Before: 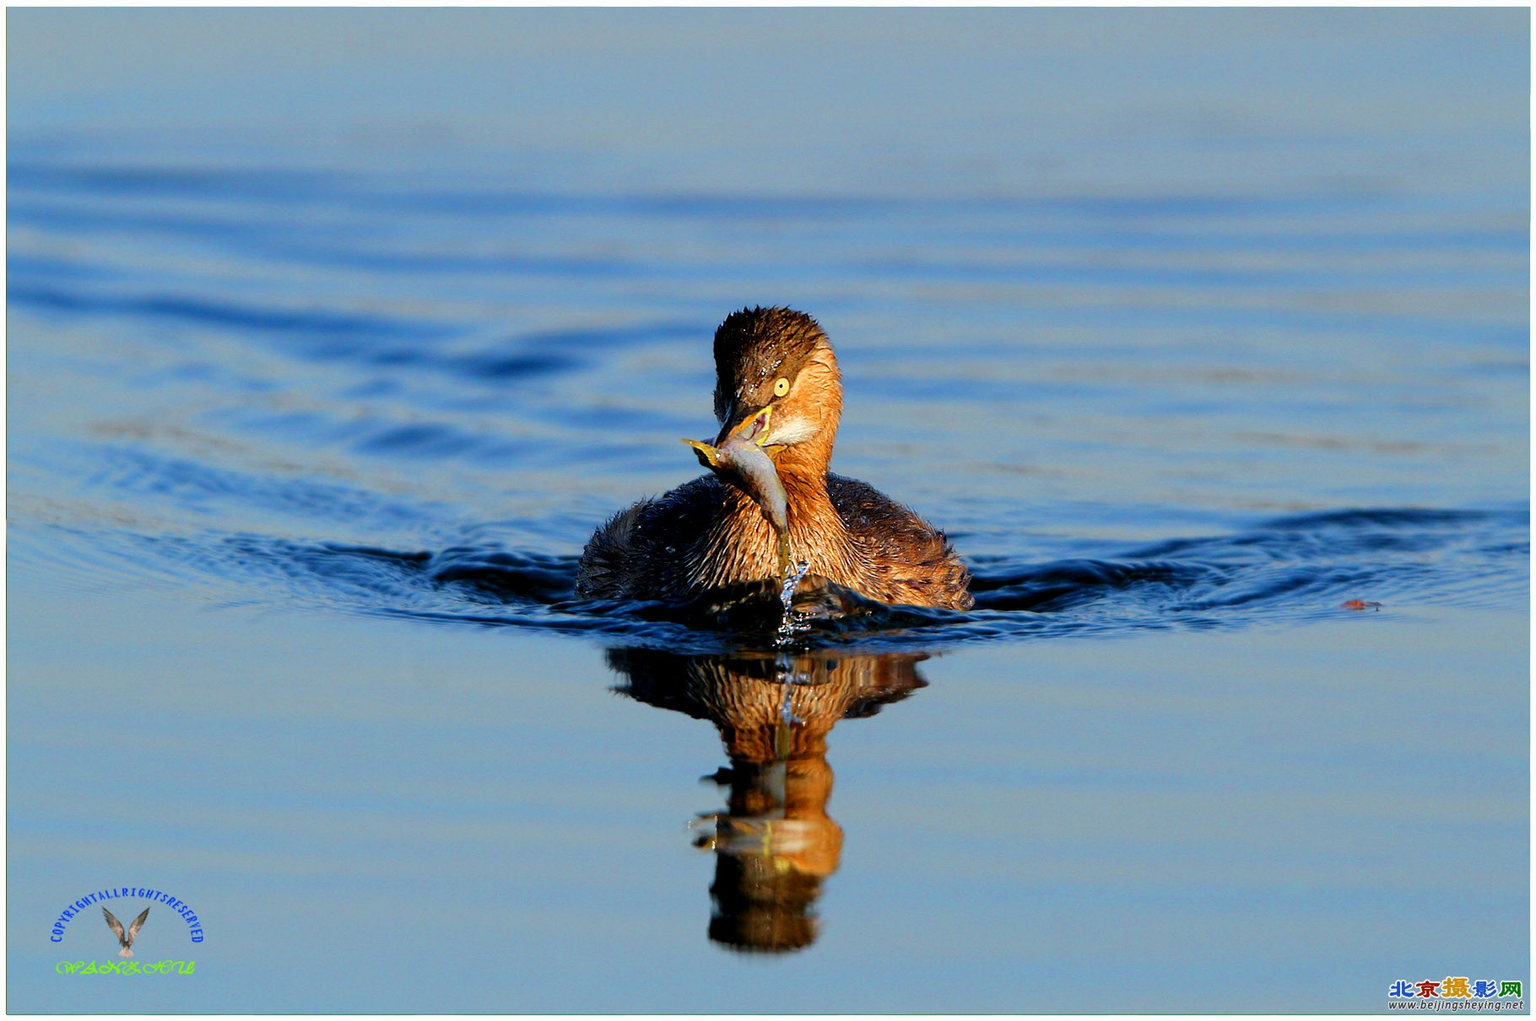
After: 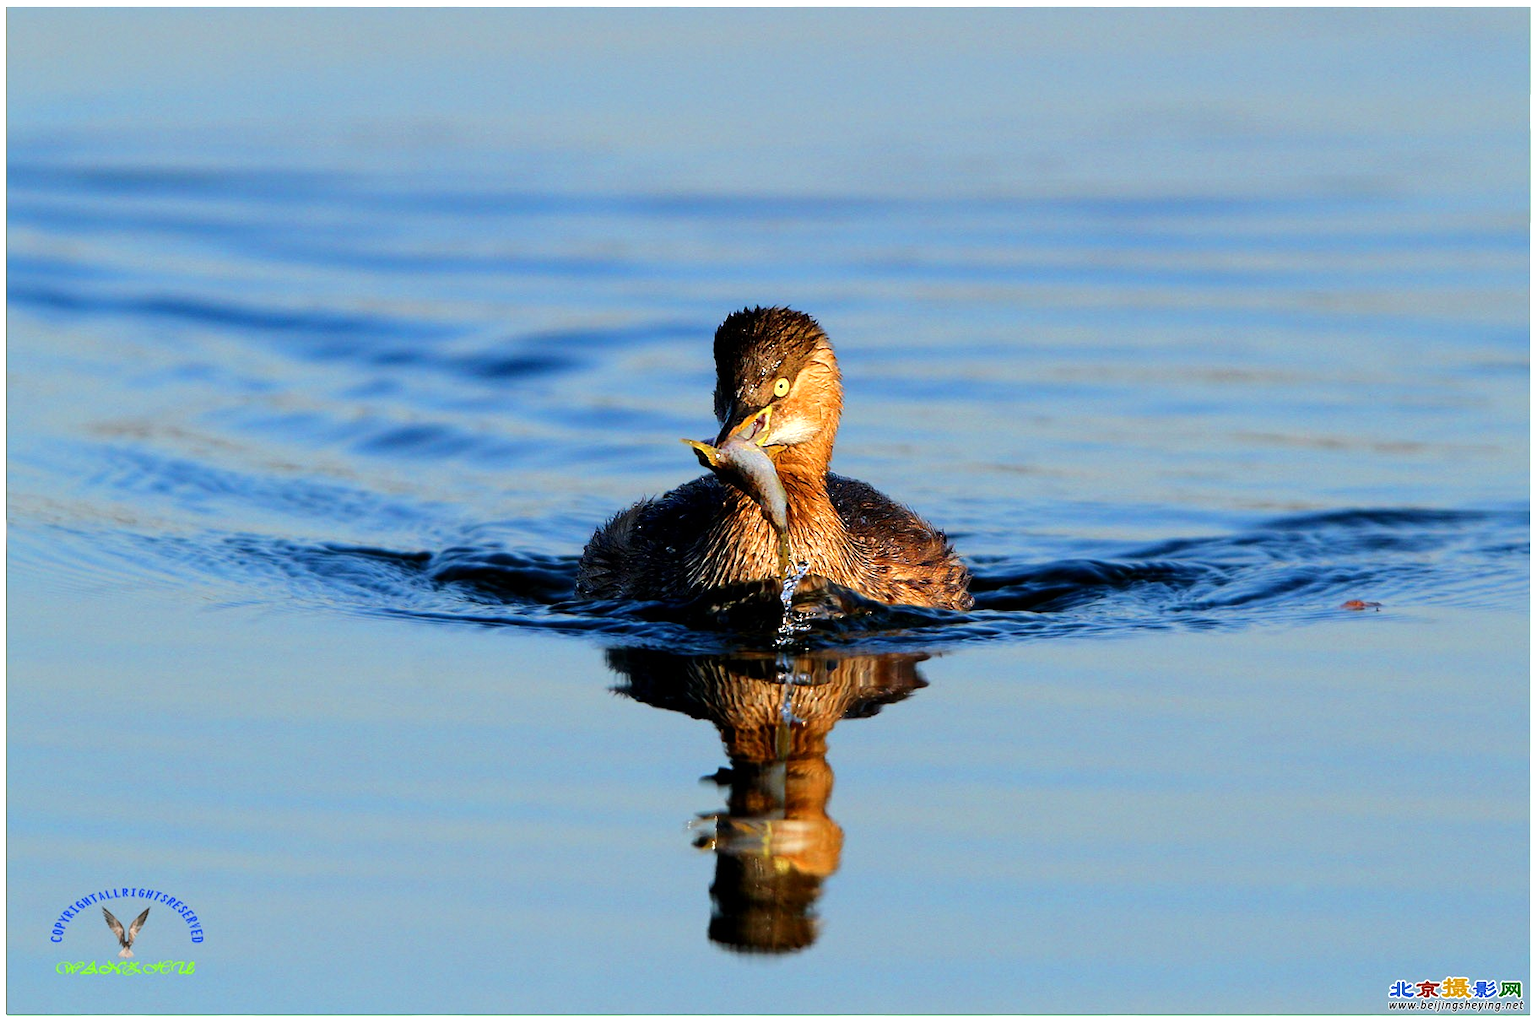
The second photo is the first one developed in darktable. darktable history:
tone equalizer: -8 EV -0.444 EV, -7 EV -0.355 EV, -6 EV -0.358 EV, -5 EV -0.261 EV, -3 EV 0.208 EV, -2 EV 0.317 EV, -1 EV 0.374 EV, +0 EV 0.439 EV, edges refinement/feathering 500, mask exposure compensation -1.57 EV, preserve details no
